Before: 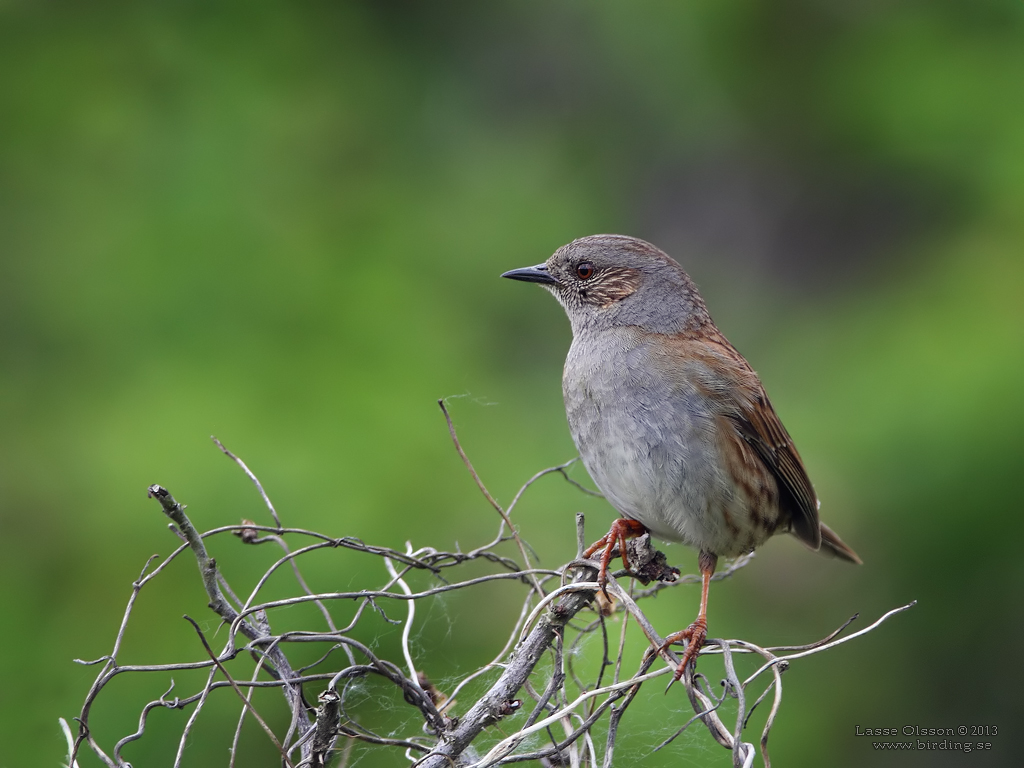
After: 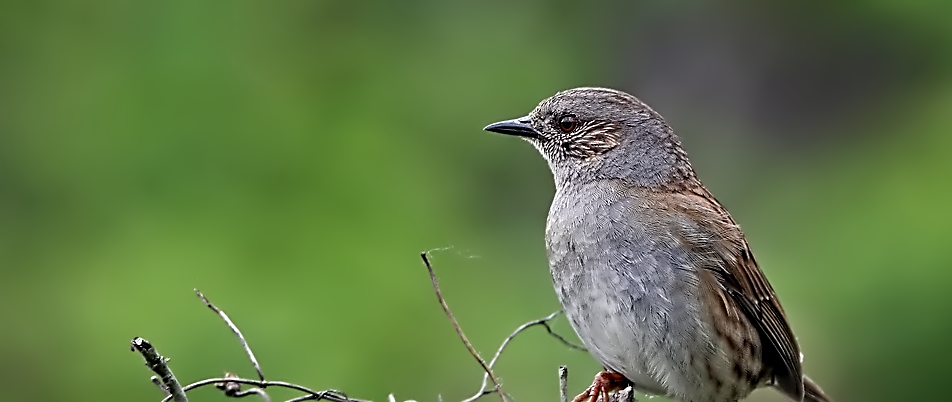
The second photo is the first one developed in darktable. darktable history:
sharpen: on, module defaults
crop: left 1.744%, top 19.225%, right 5.069%, bottom 28.357%
contrast equalizer: octaves 7, y [[0.5, 0.542, 0.583, 0.625, 0.667, 0.708], [0.5 ×6], [0.5 ×6], [0, 0.033, 0.067, 0.1, 0.133, 0.167], [0, 0.05, 0.1, 0.15, 0.2, 0.25]]
